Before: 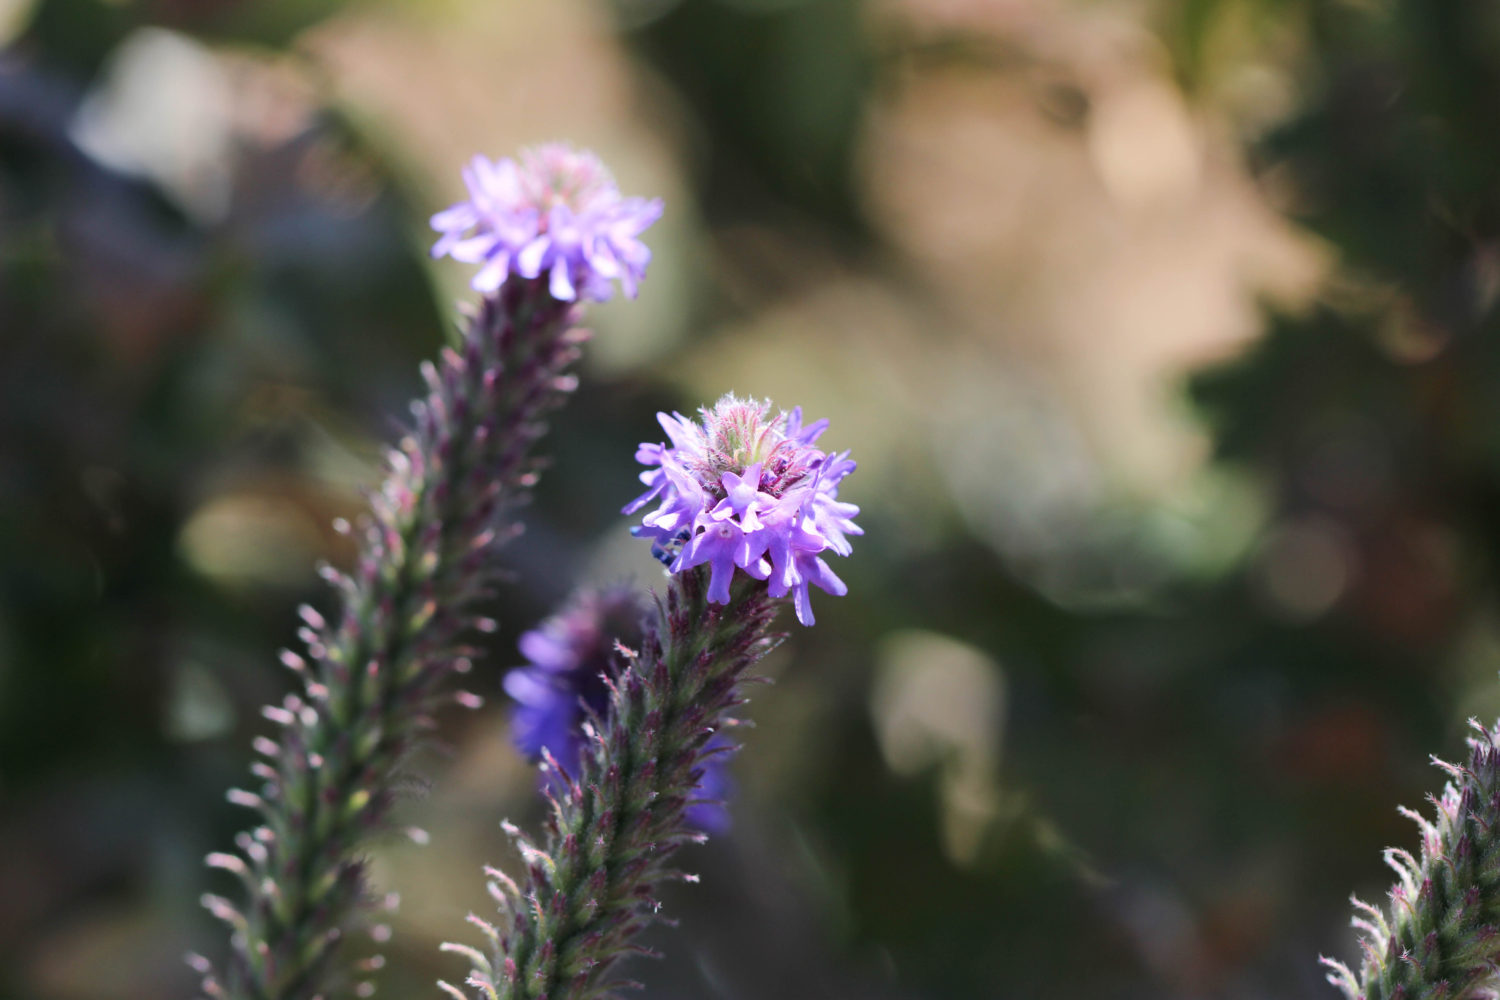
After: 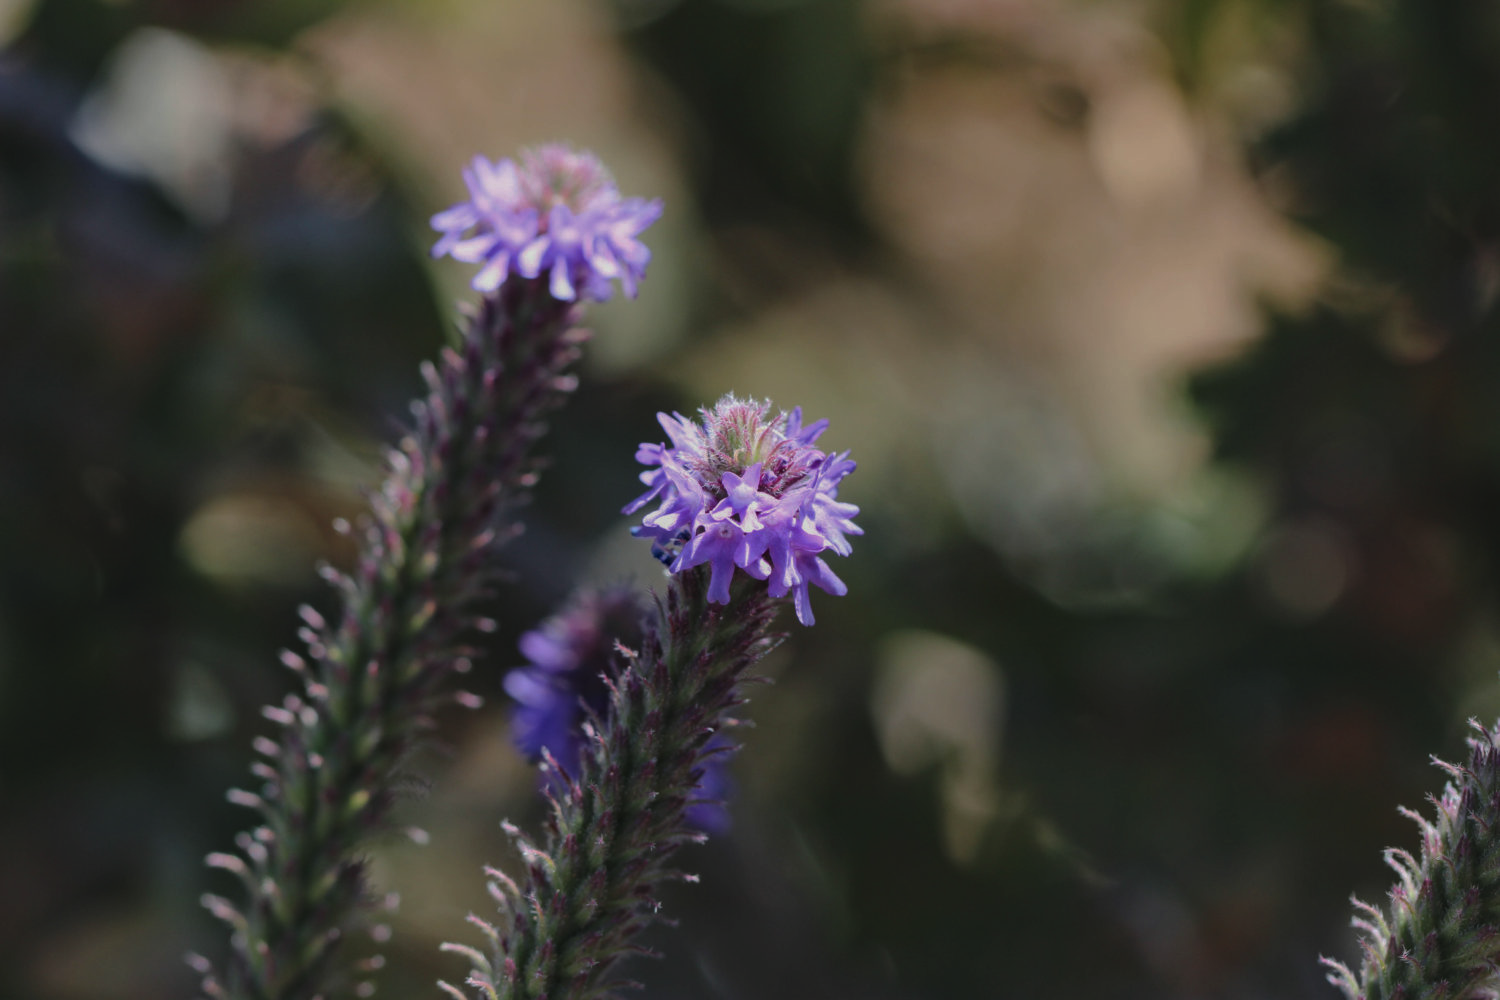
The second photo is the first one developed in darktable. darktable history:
exposure: black level correction -0.015, exposure -0.503 EV, compensate highlight preservation false
local contrast: on, module defaults
base curve: curves: ch0 [(0, 0) (0.595, 0.418) (1, 1)], preserve colors none
haze removal: compatibility mode true, adaptive false
